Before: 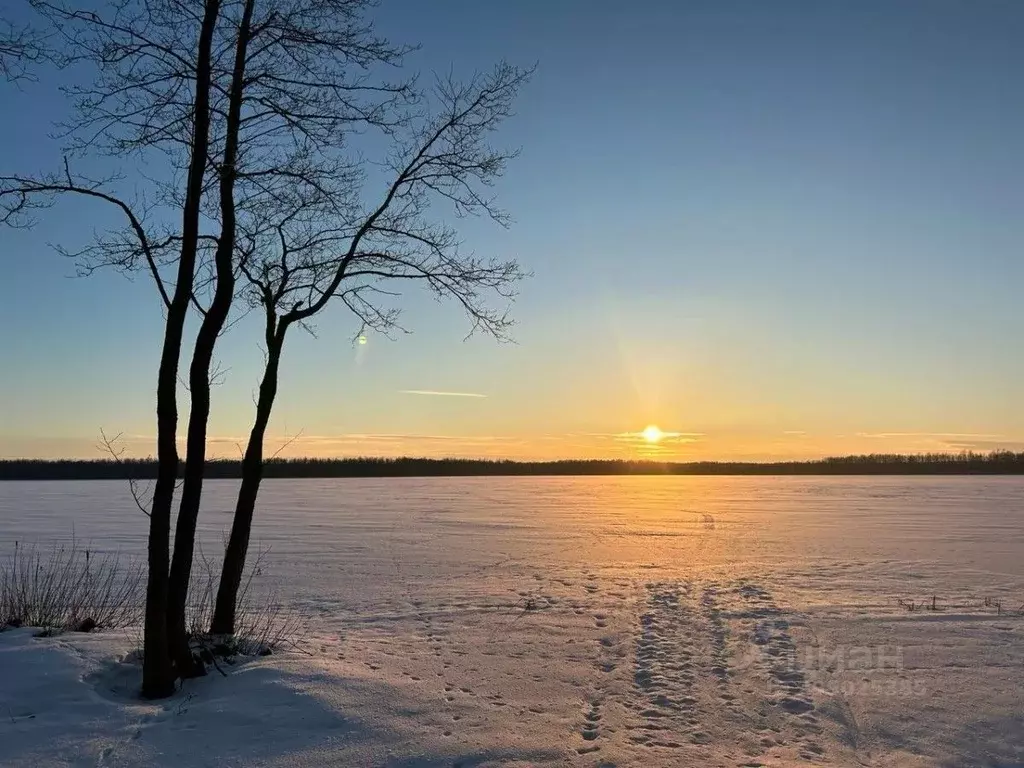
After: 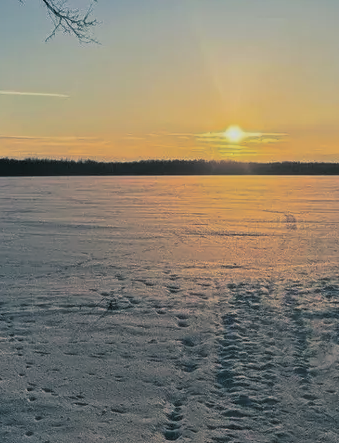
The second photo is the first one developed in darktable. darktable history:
crop: left 40.878%, top 39.176%, right 25.993%, bottom 3.081%
split-toning: shadows › hue 205.2°, shadows › saturation 0.43, highlights › hue 54°, highlights › saturation 0.54
exposure: exposure -0.492 EV, compensate highlight preservation false
